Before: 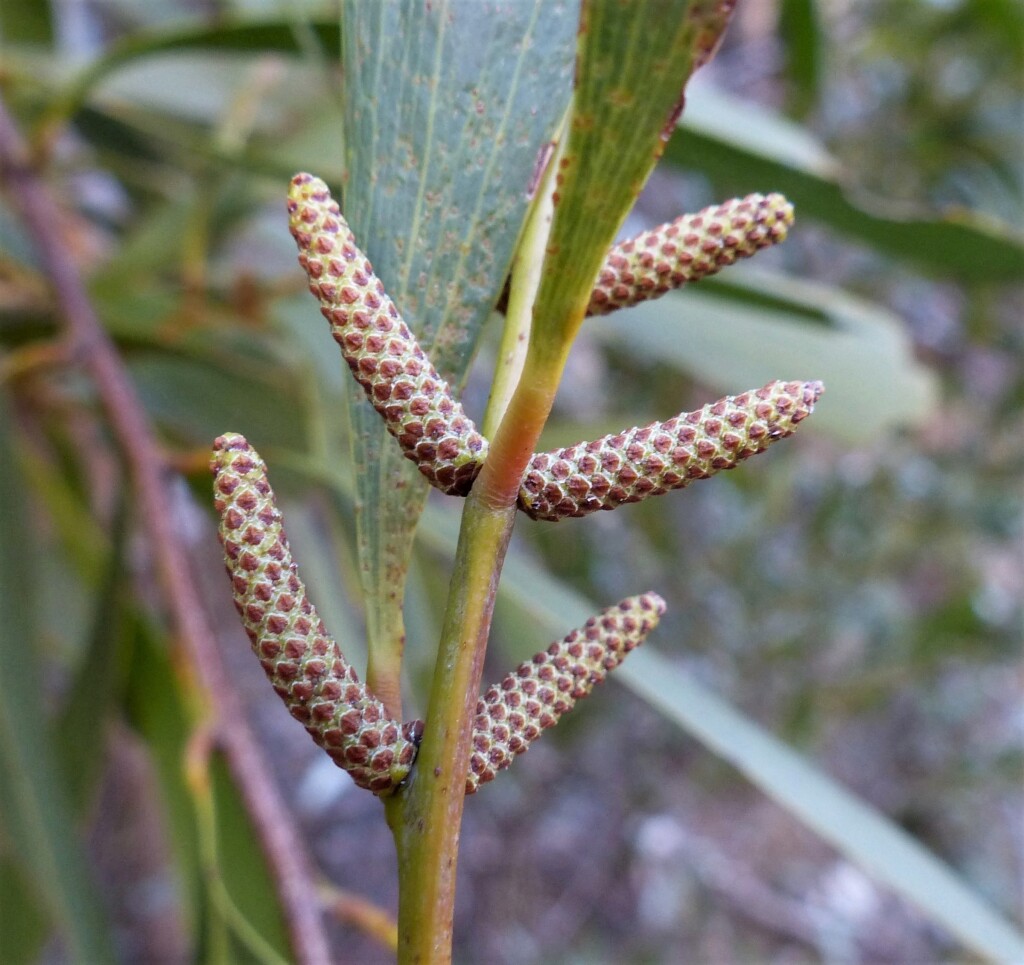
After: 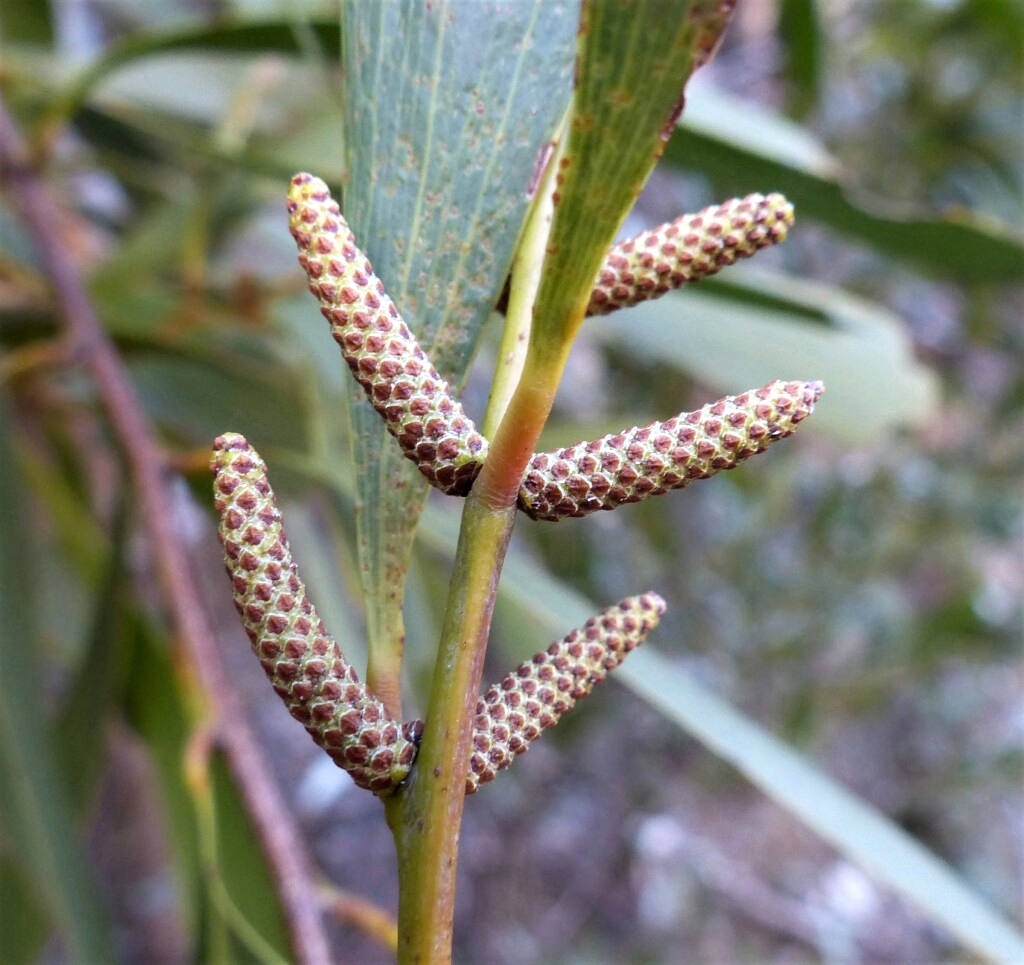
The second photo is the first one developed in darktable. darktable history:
tone equalizer: -8 EV -0.419 EV, -7 EV -0.426 EV, -6 EV -0.336 EV, -5 EV -0.203 EV, -3 EV 0.239 EV, -2 EV 0.337 EV, -1 EV 0.378 EV, +0 EV 0.425 EV, smoothing diameter 2.11%, edges refinement/feathering 24.43, mask exposure compensation -1.57 EV, filter diffusion 5
